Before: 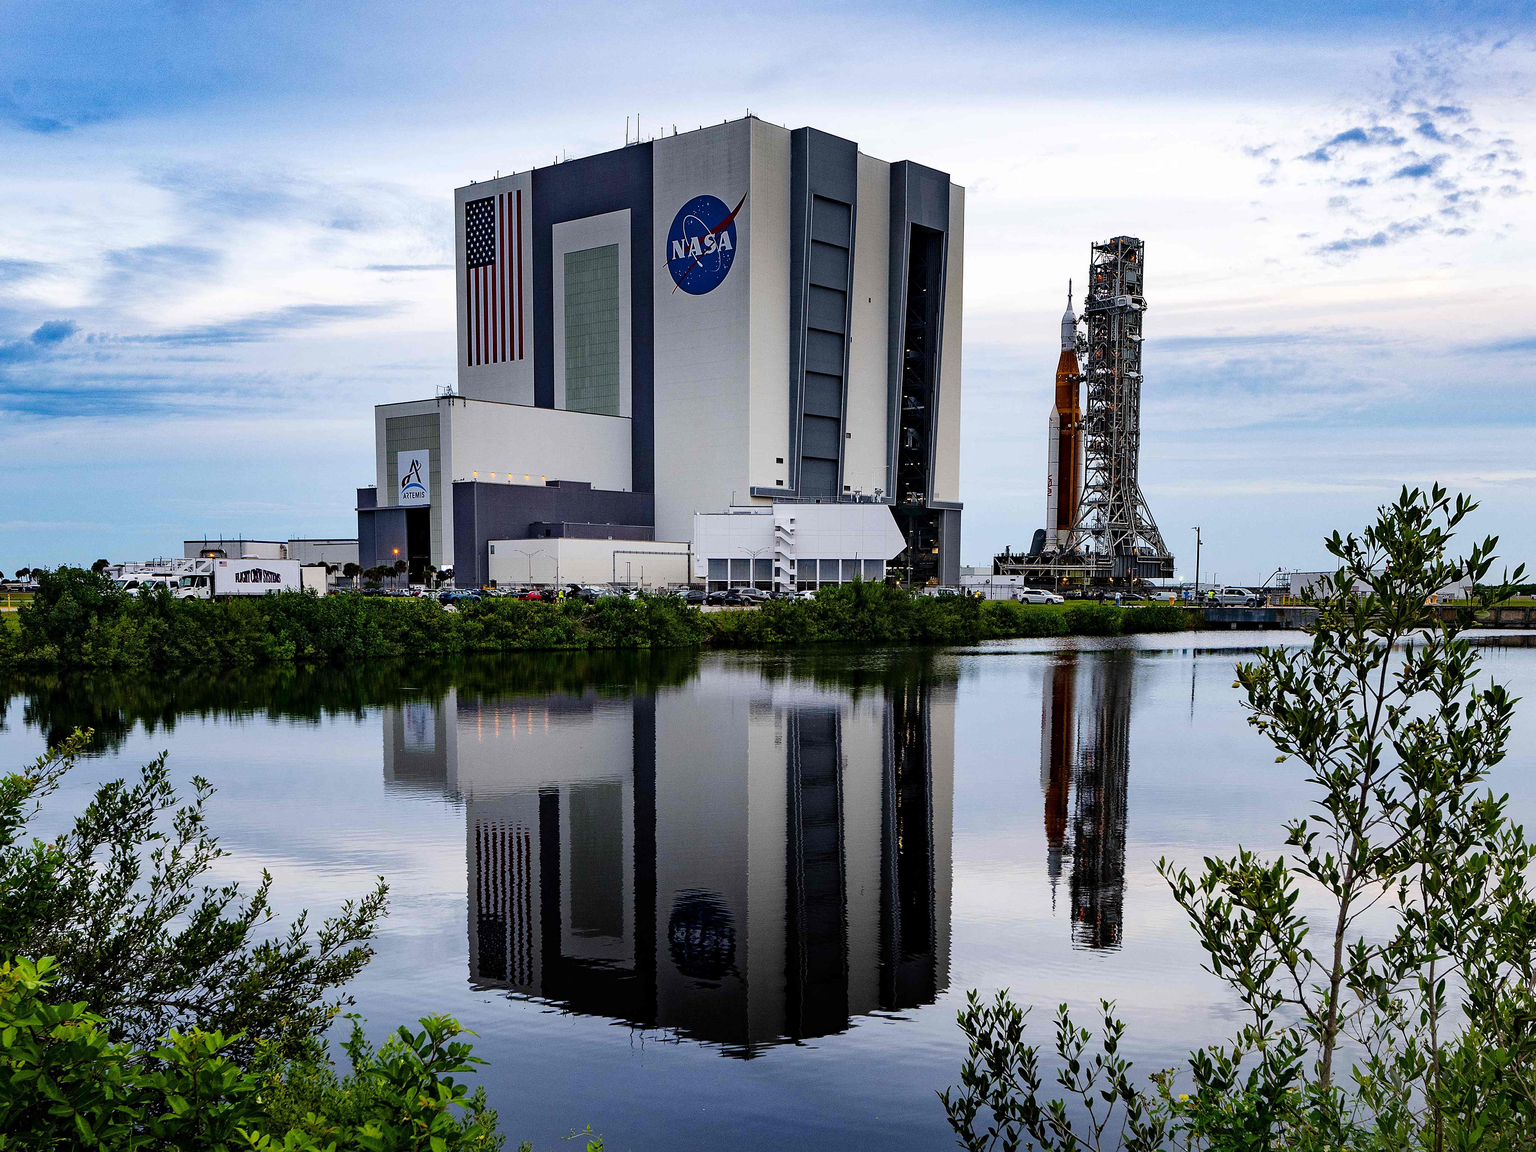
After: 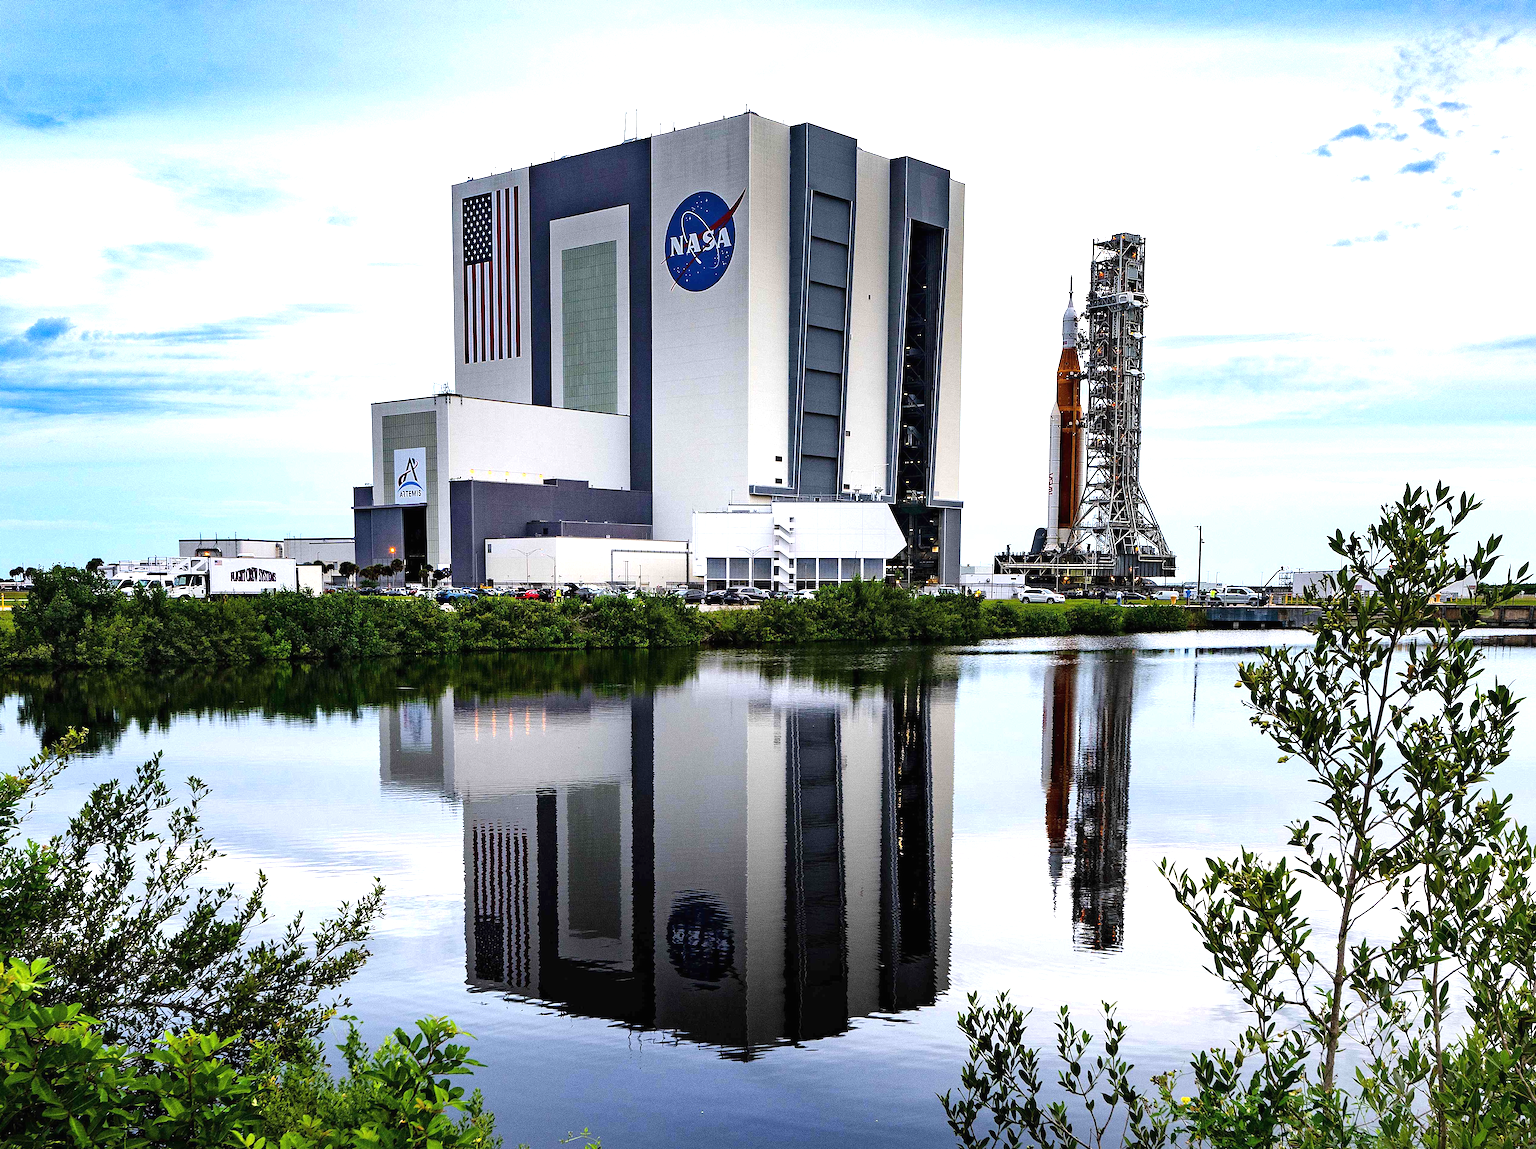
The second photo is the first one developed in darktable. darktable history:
exposure: black level correction -0.001, exposure 0.9 EV, compensate exposure bias true, compensate highlight preservation false
crop: left 0.434%, top 0.485%, right 0.244%, bottom 0.386%
